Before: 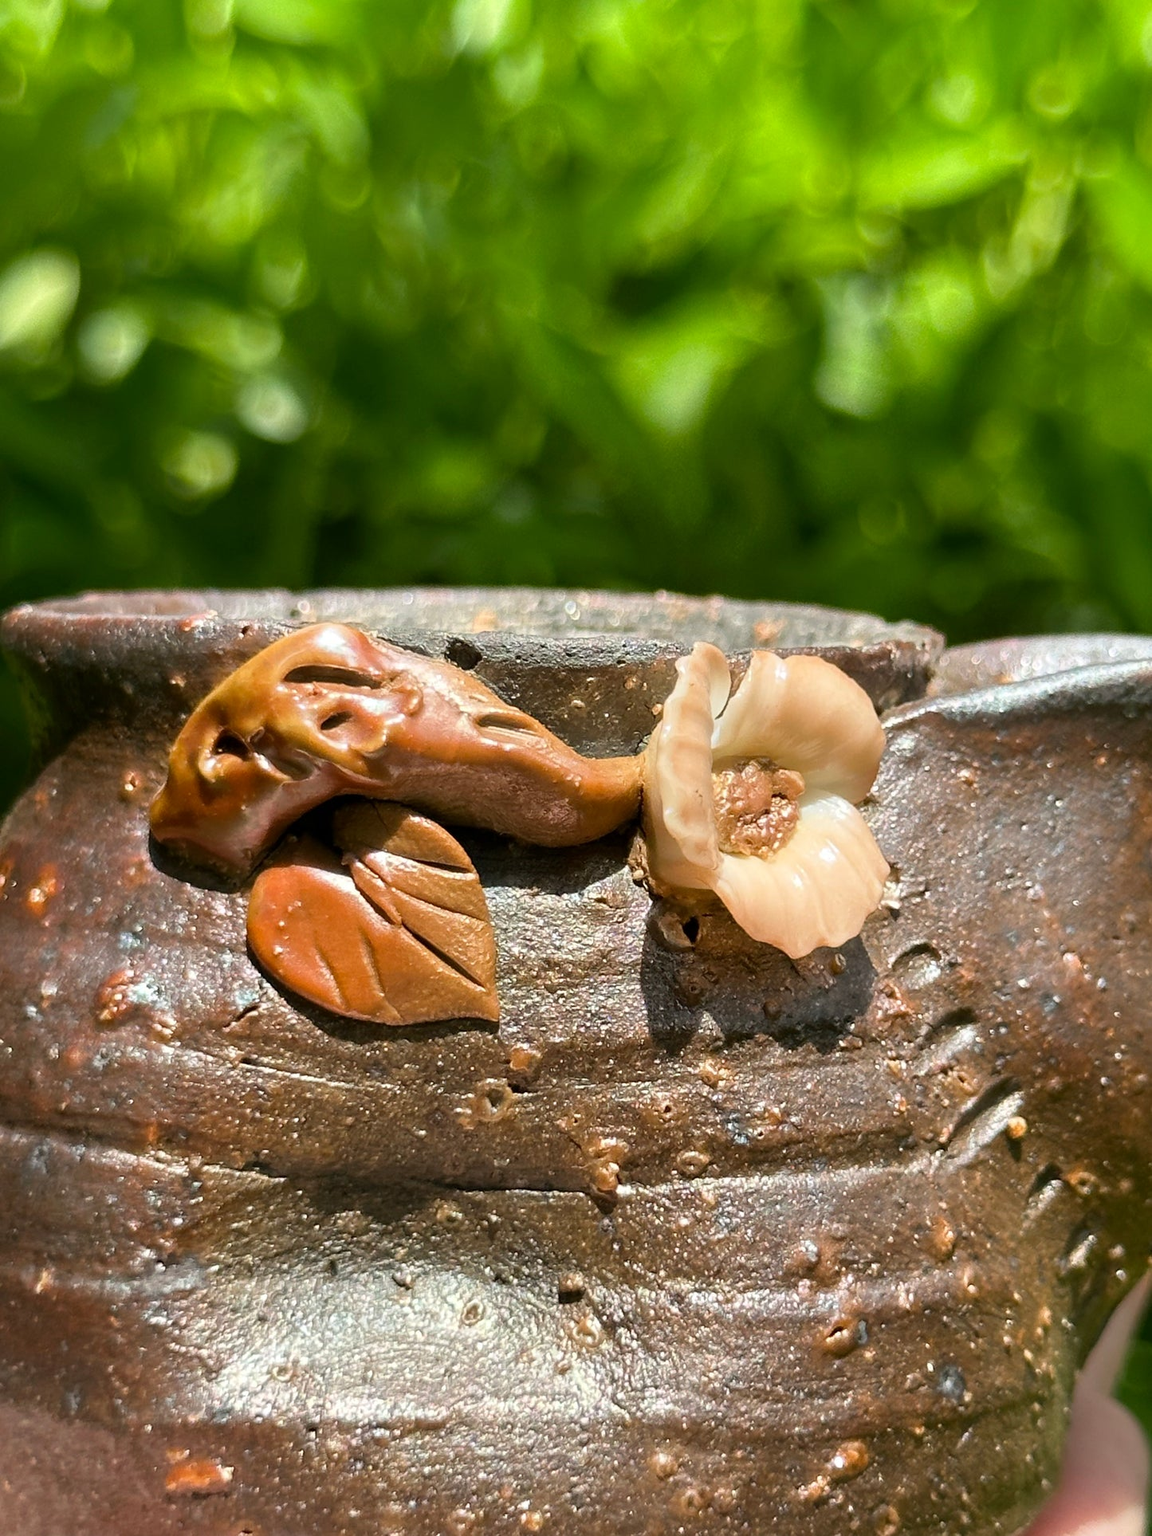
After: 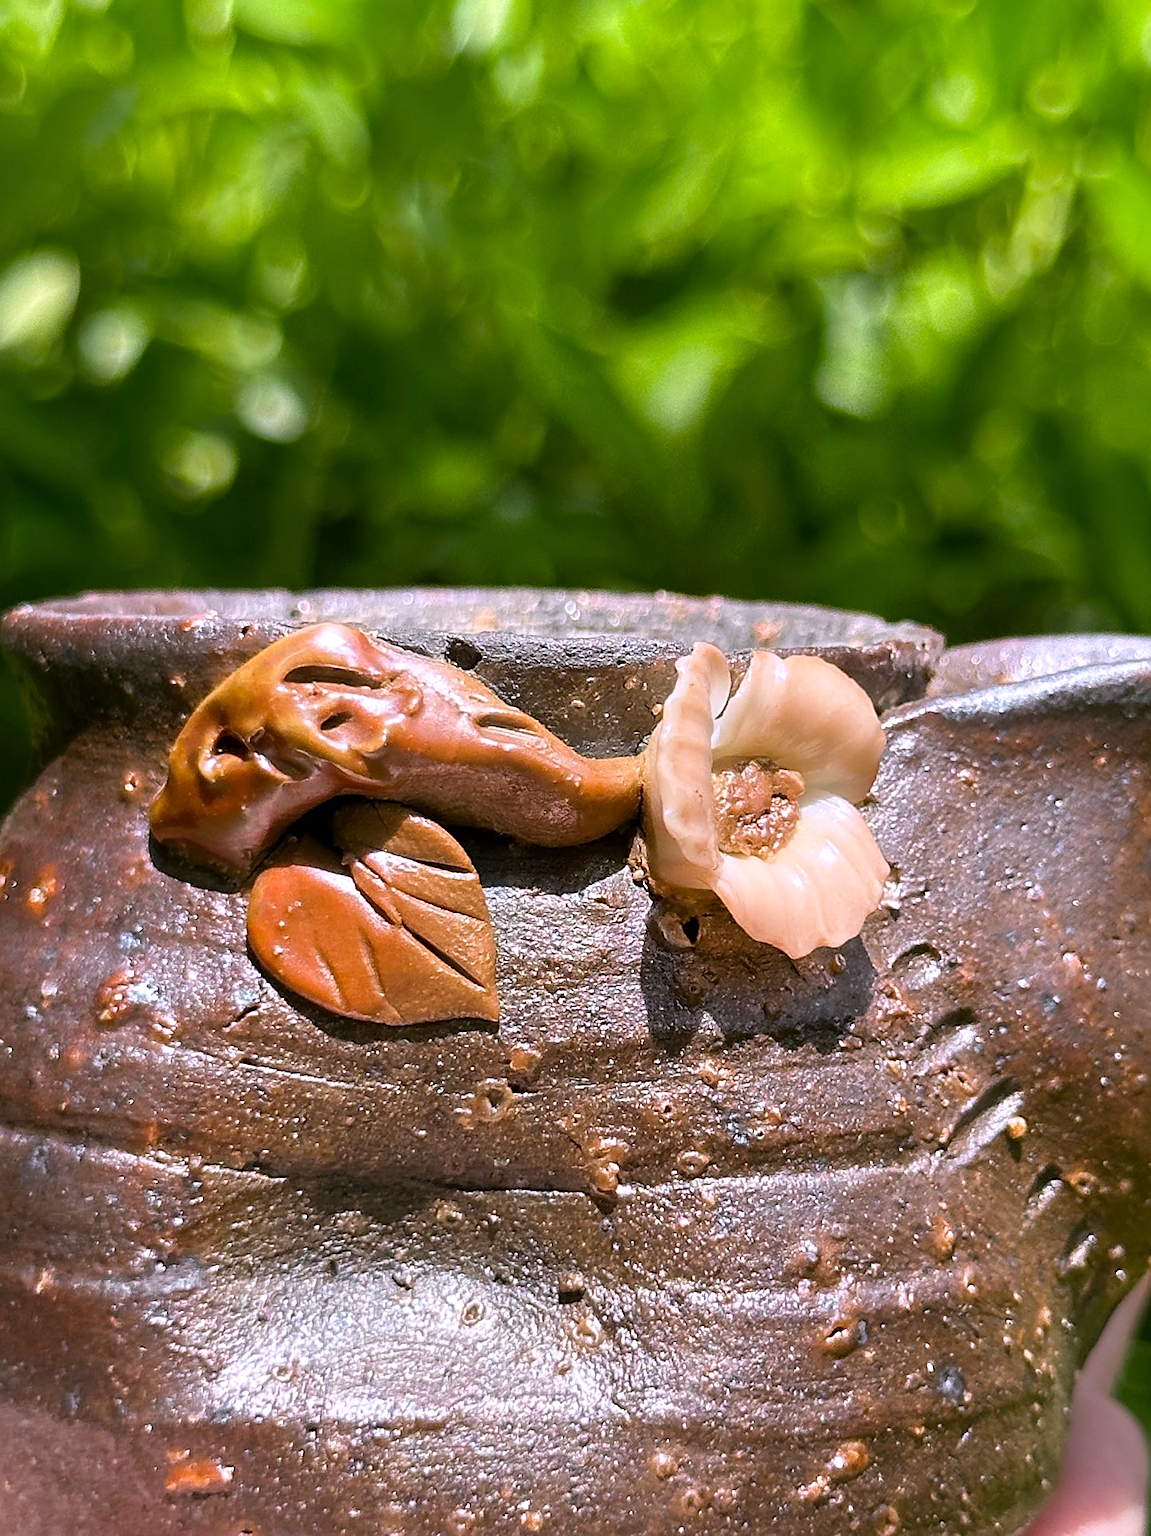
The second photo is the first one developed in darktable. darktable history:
sharpen: on, module defaults
white balance: red 1.042, blue 1.17
